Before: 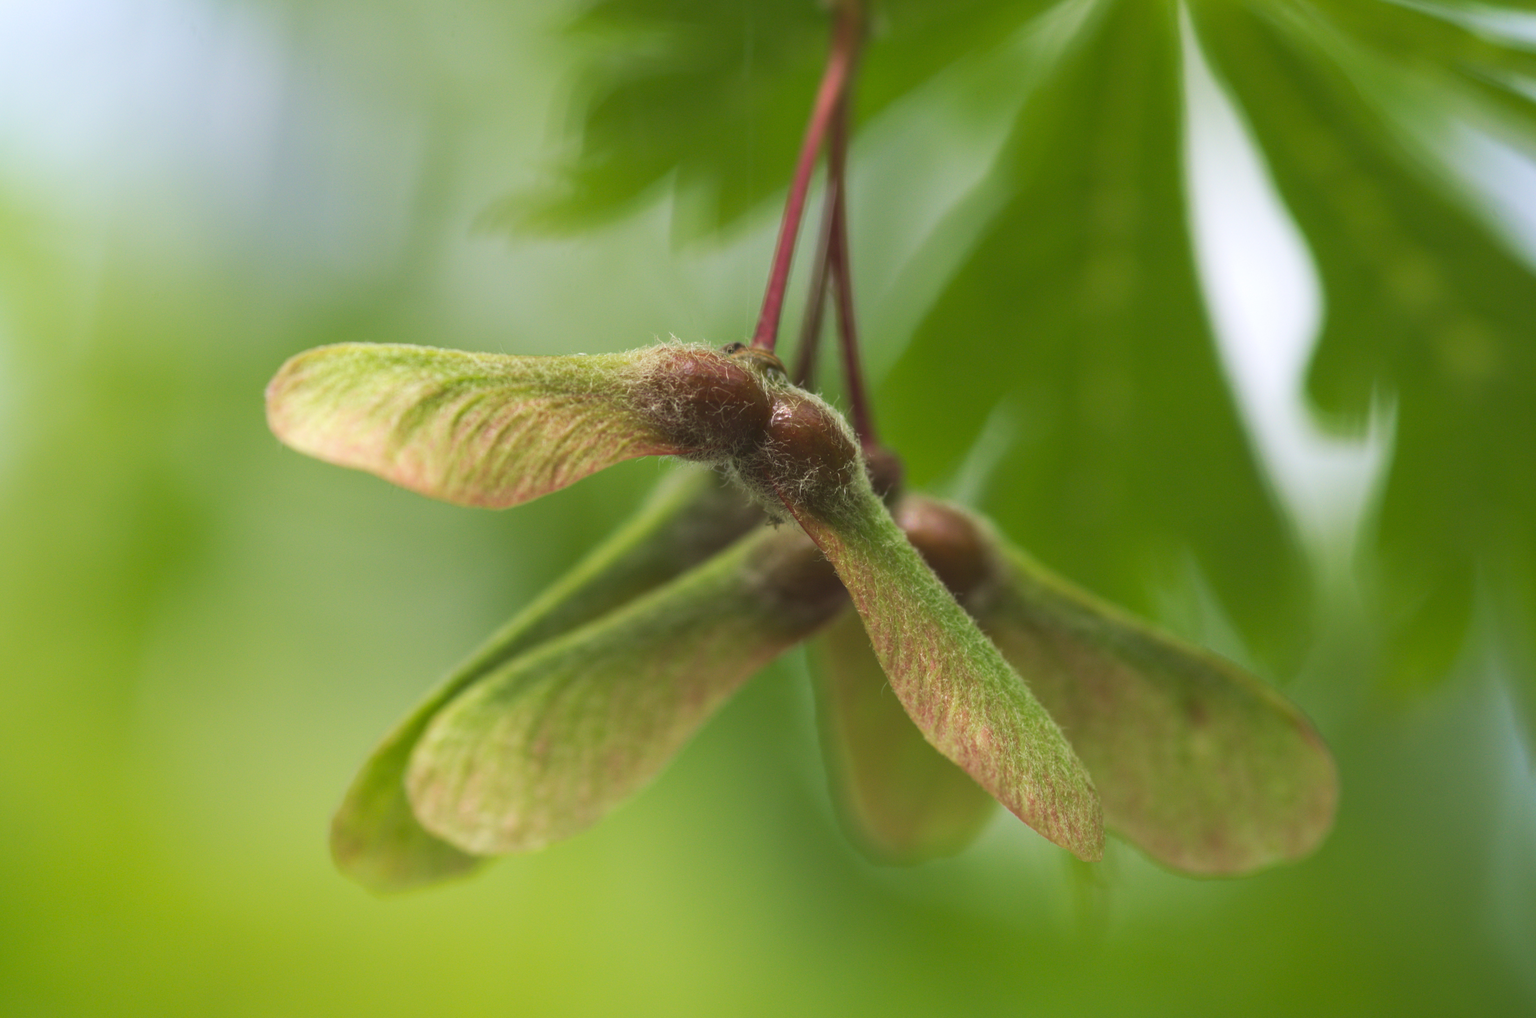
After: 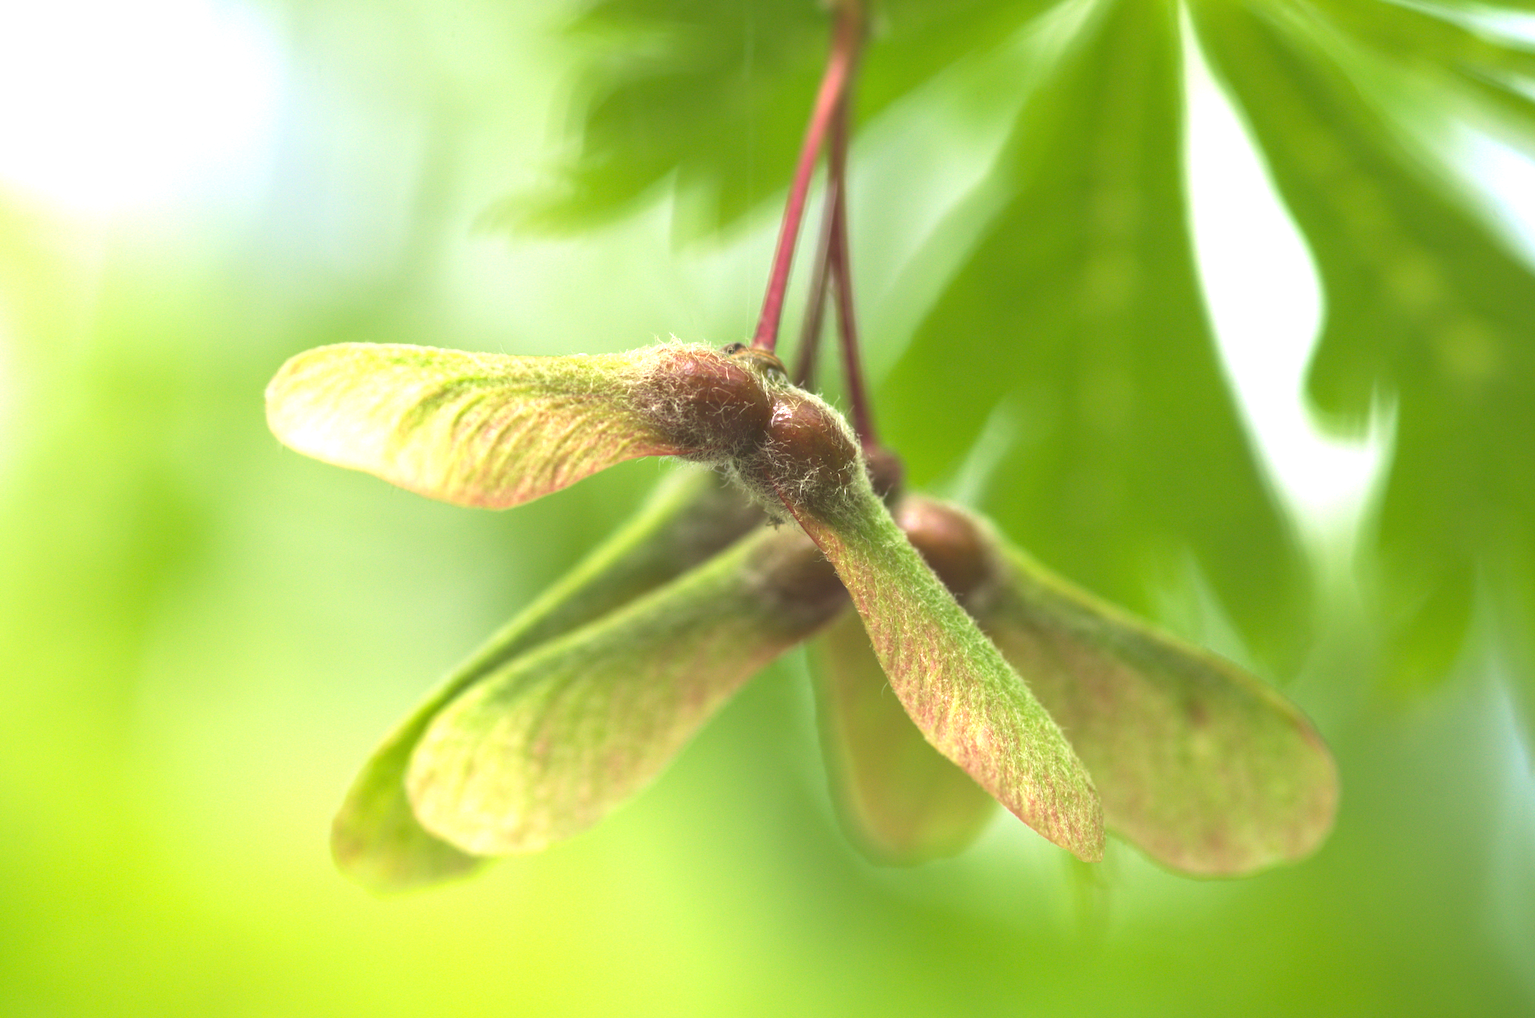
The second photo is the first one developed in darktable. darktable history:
exposure: black level correction 0, exposure 1.122 EV, compensate exposure bias true, compensate highlight preservation false
